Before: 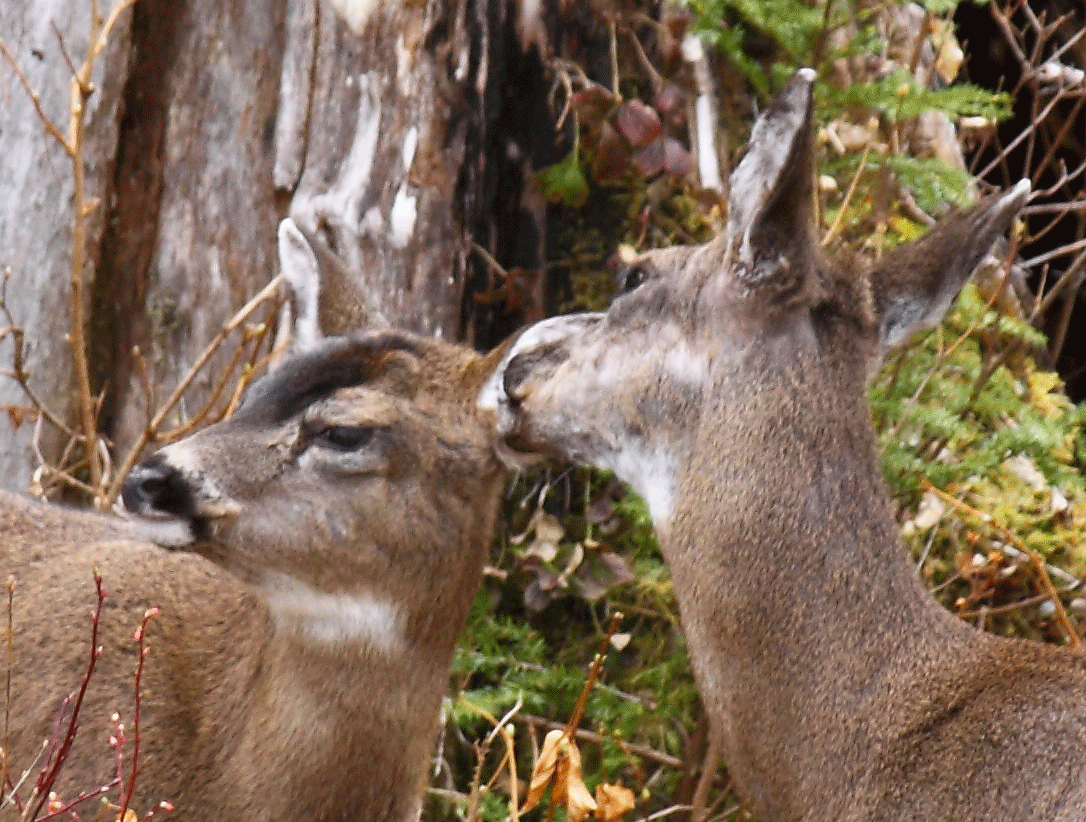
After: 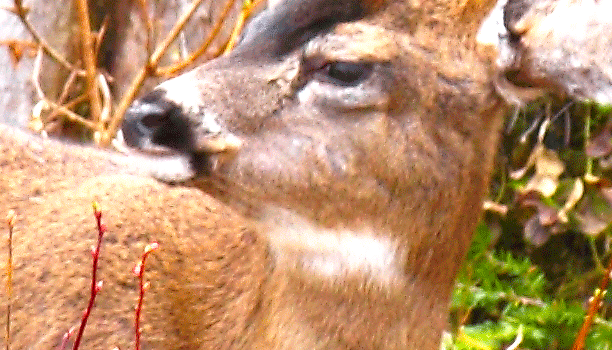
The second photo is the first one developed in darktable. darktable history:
crop: top 44.483%, right 43.593%, bottom 12.892%
exposure: exposure 1 EV, compensate highlight preservation false
contrast brightness saturation: saturation 0.5
